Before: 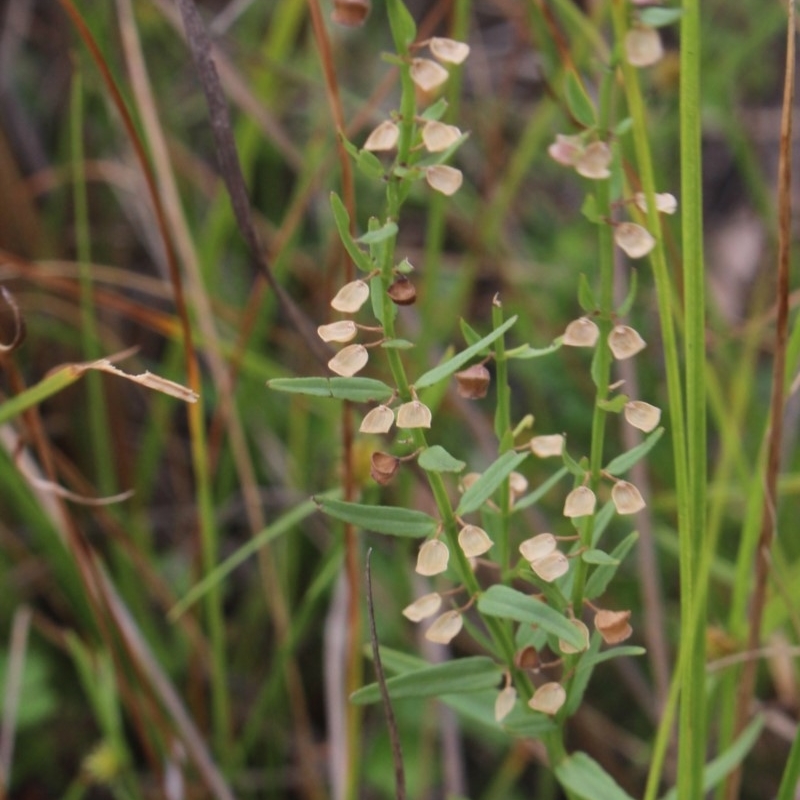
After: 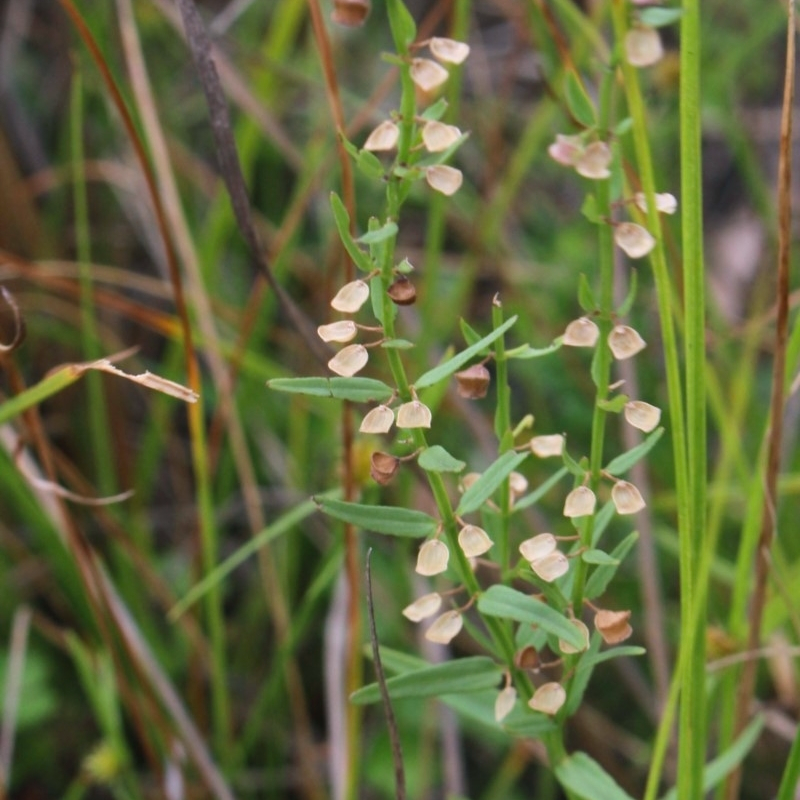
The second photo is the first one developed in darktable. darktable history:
color balance rgb: shadows lift › luminance -7.817%, shadows lift › chroma 2.199%, shadows lift › hue 167.53°, highlights gain › luminance 17.156%, highlights gain › chroma 2.918%, highlights gain › hue 260.12°, perceptual saturation grading › global saturation 9.792%, perceptual brilliance grading › global brilliance 2.904%, perceptual brilliance grading › highlights -2.645%, perceptual brilliance grading › shadows 2.895%
